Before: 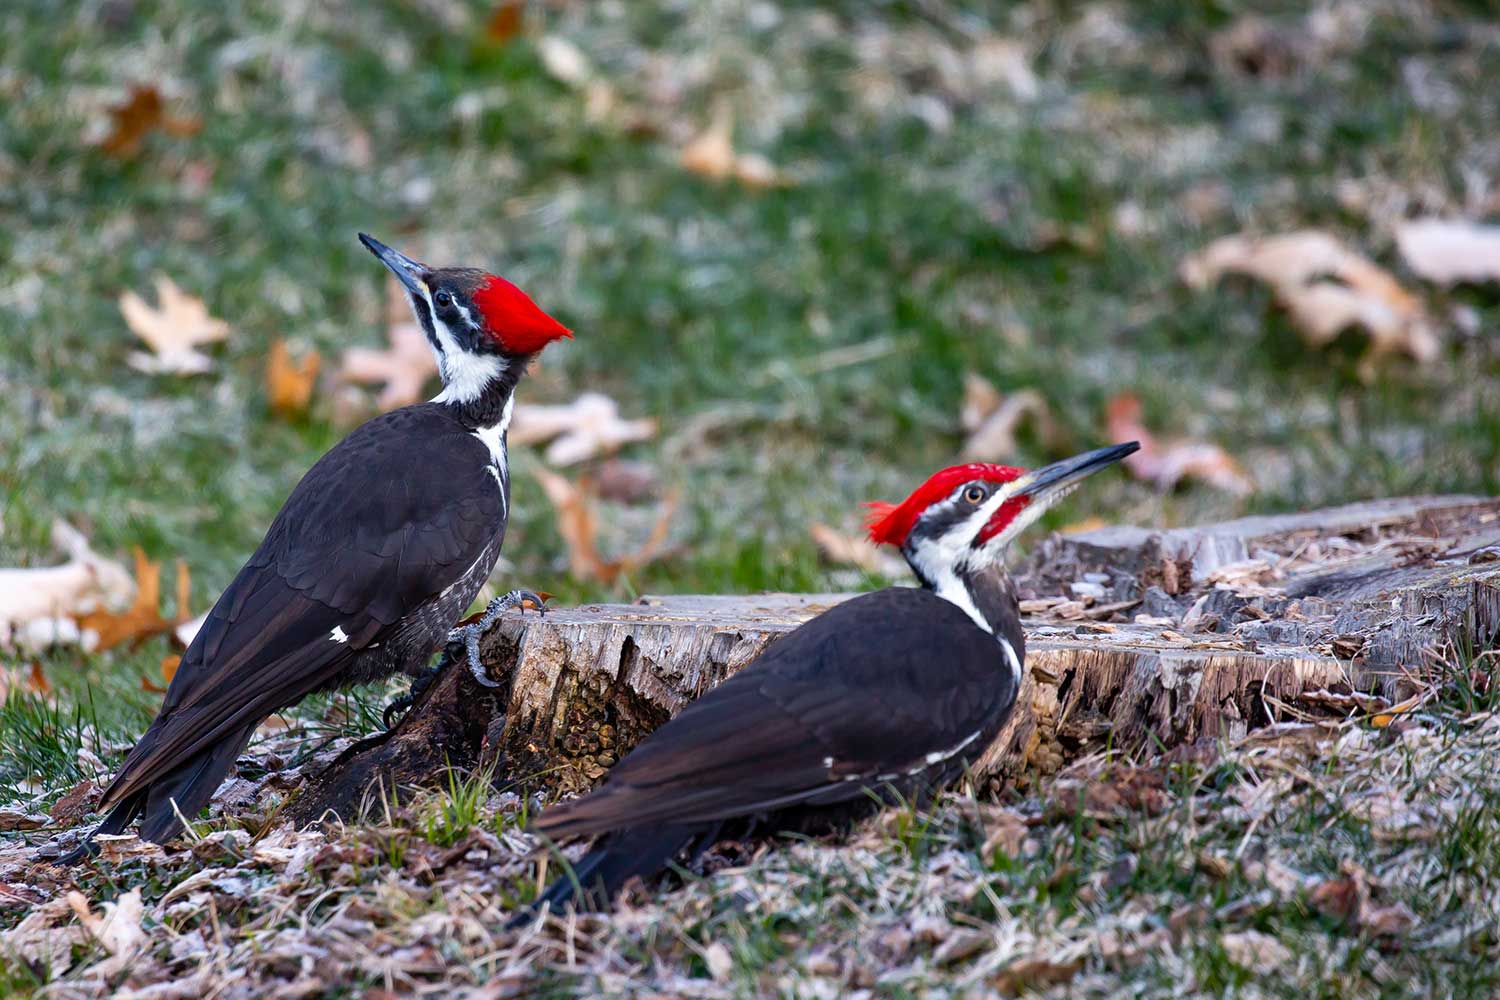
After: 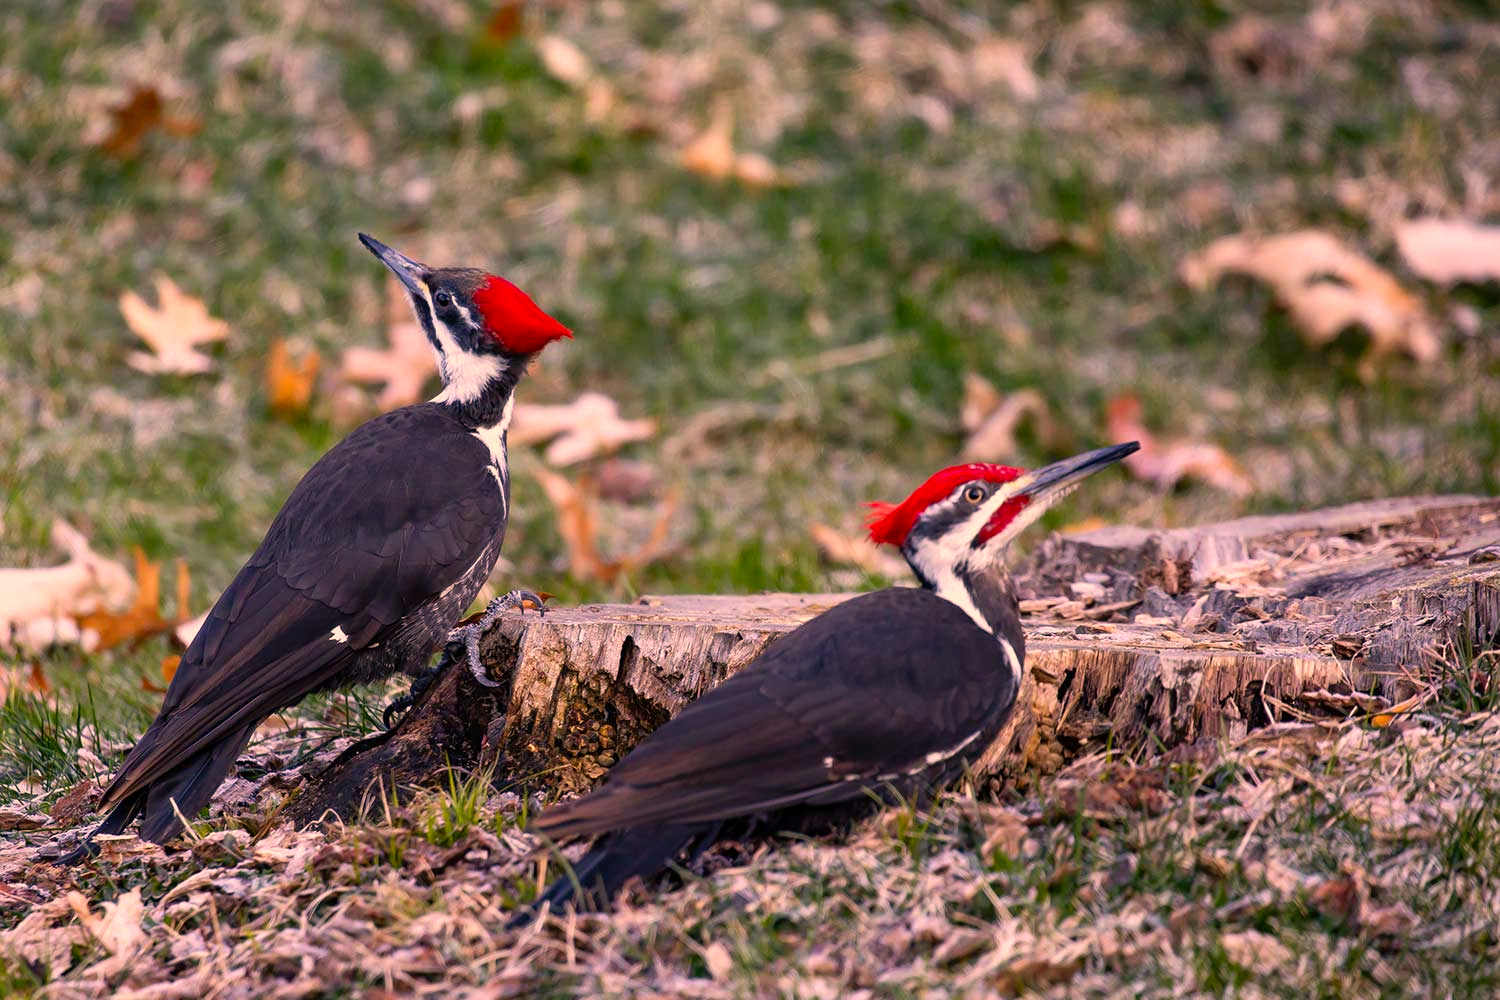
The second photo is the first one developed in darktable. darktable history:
color correction: highlights a* 22.64, highlights b* 22.2
